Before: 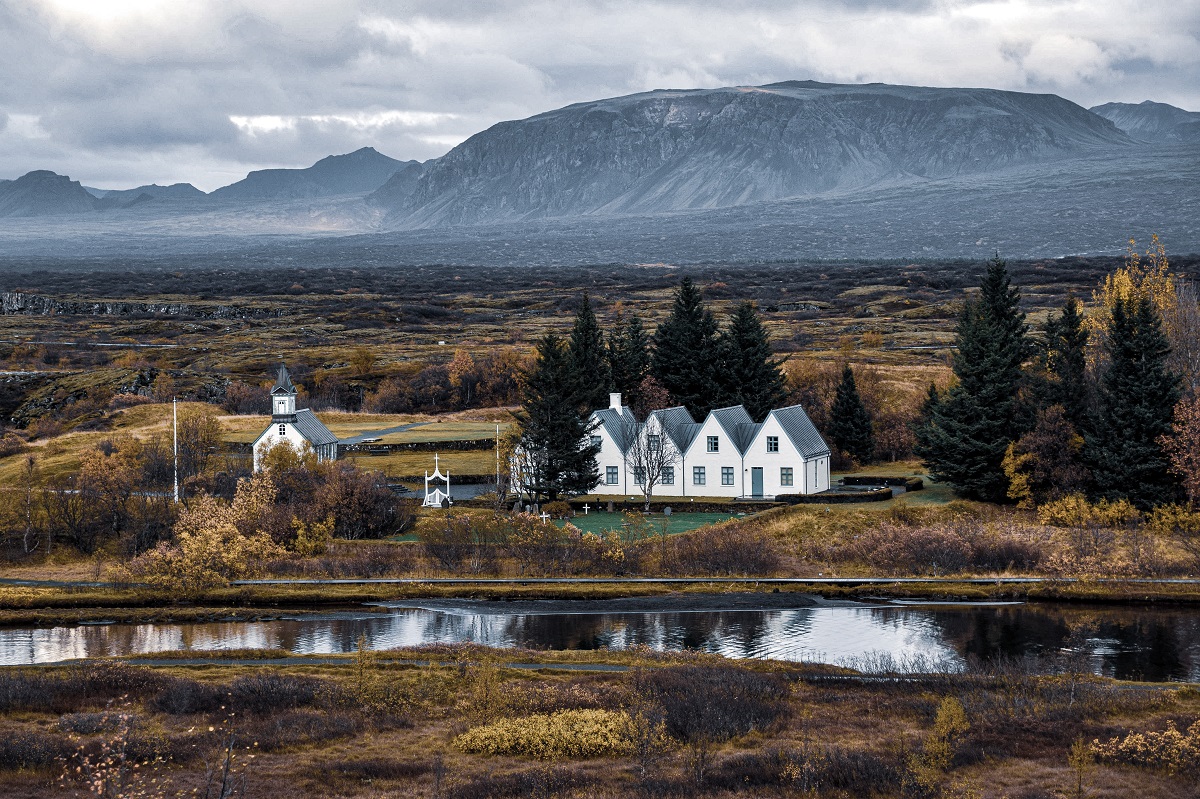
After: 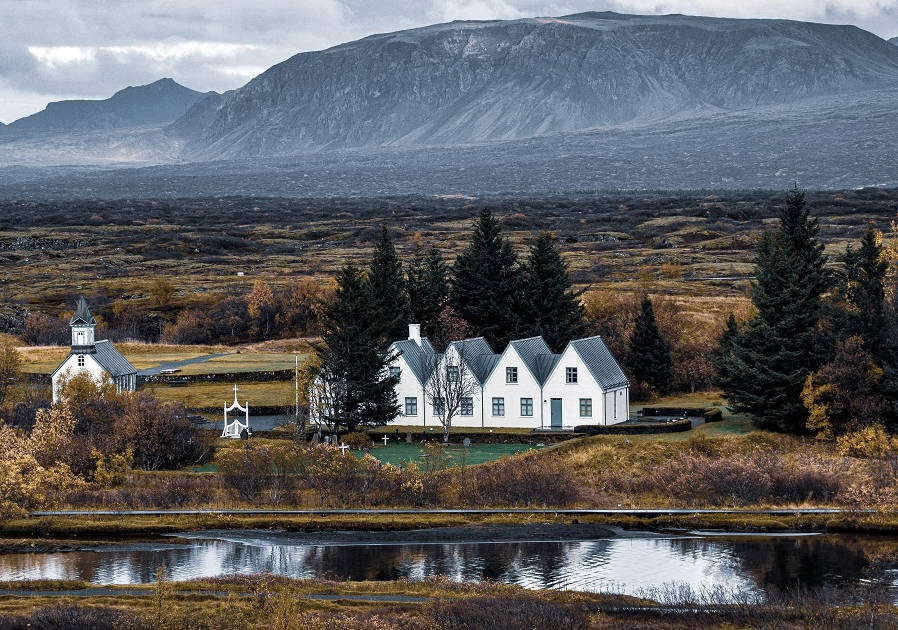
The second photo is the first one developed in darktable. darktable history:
shadows and highlights: shadows 0, highlights 40
crop: left 16.768%, top 8.653%, right 8.362%, bottom 12.485%
